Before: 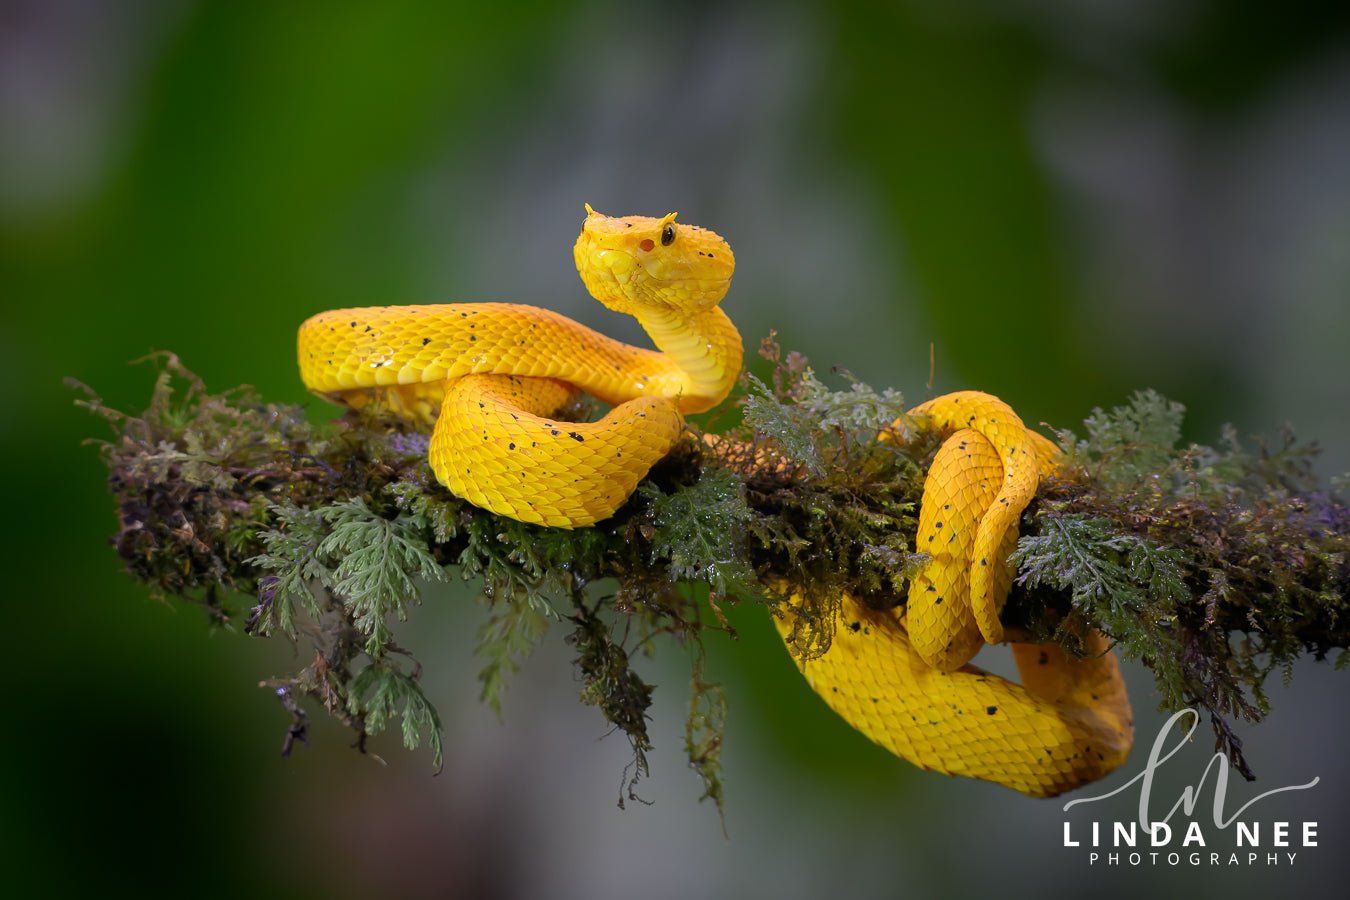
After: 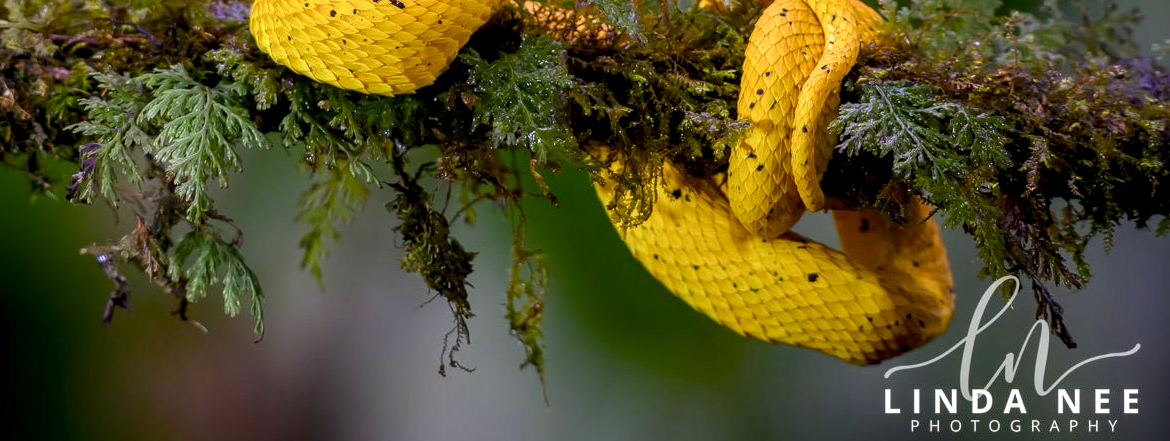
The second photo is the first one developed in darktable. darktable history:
local contrast: detail 150%
crop and rotate: left 13.288%, top 48.158%, bottom 2.801%
color balance rgb: perceptual saturation grading › global saturation 20%, perceptual saturation grading › highlights -25.665%, perceptual saturation grading › shadows 50.018%
